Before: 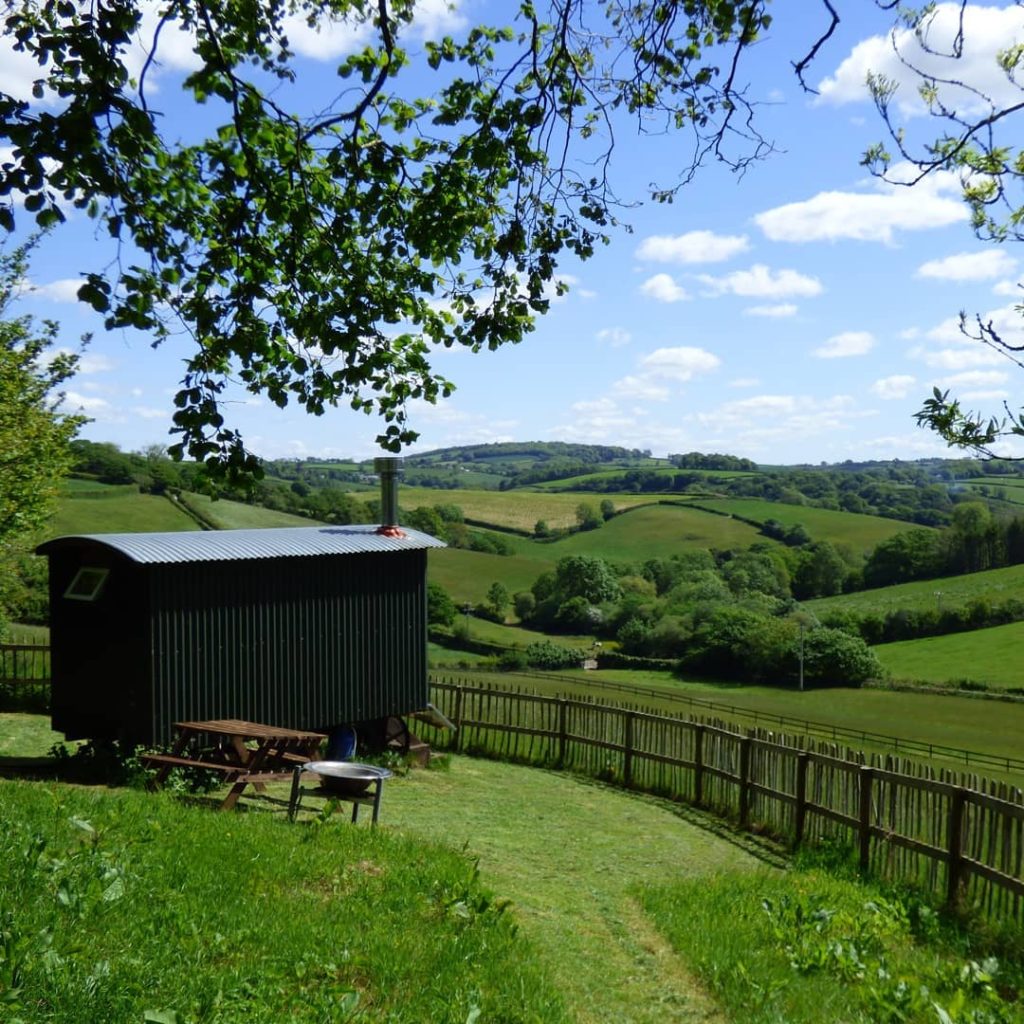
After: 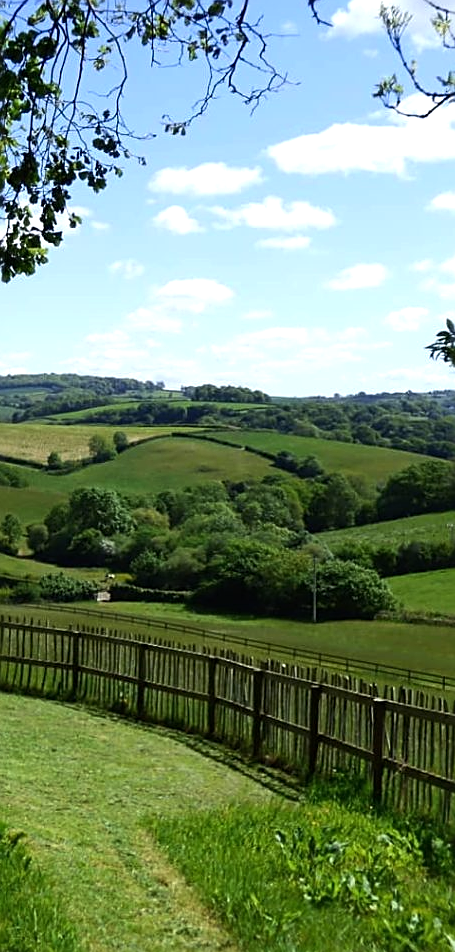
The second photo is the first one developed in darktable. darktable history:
sharpen: on, module defaults
crop: left 47.628%, top 6.643%, right 7.874%
tone equalizer: -8 EV -0.417 EV, -7 EV -0.389 EV, -6 EV -0.333 EV, -5 EV -0.222 EV, -3 EV 0.222 EV, -2 EV 0.333 EV, -1 EV 0.389 EV, +0 EV 0.417 EV, edges refinement/feathering 500, mask exposure compensation -1.57 EV, preserve details no
